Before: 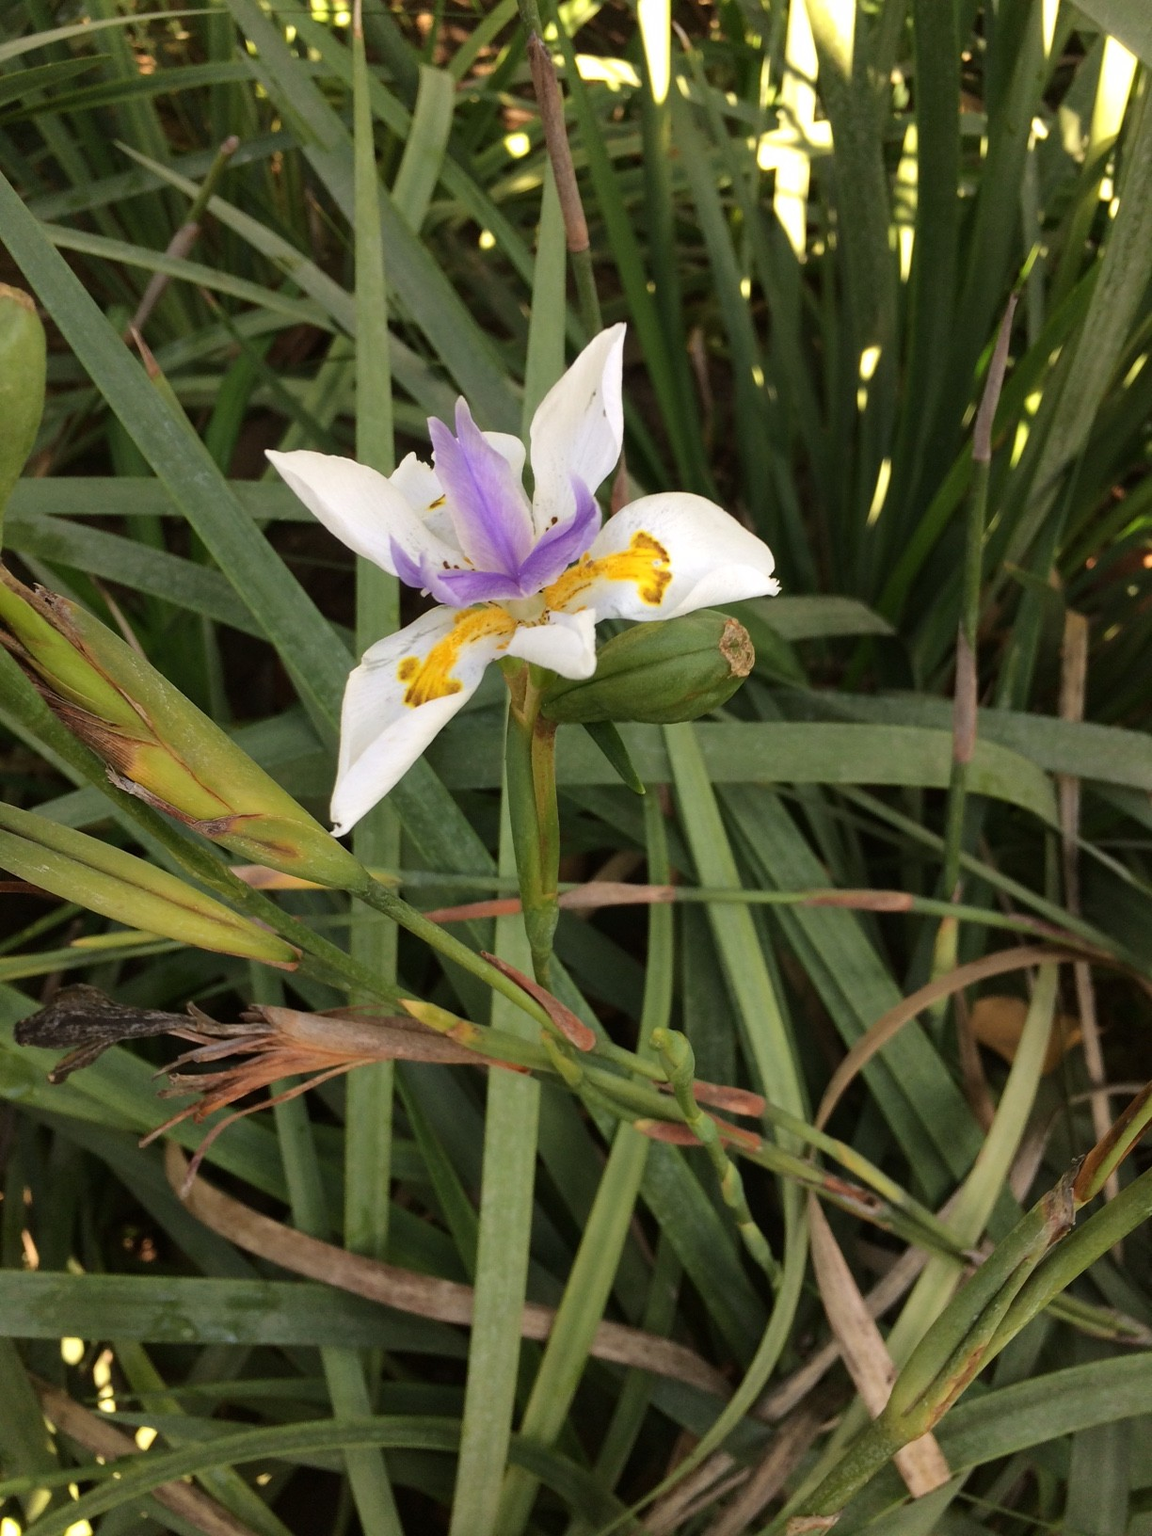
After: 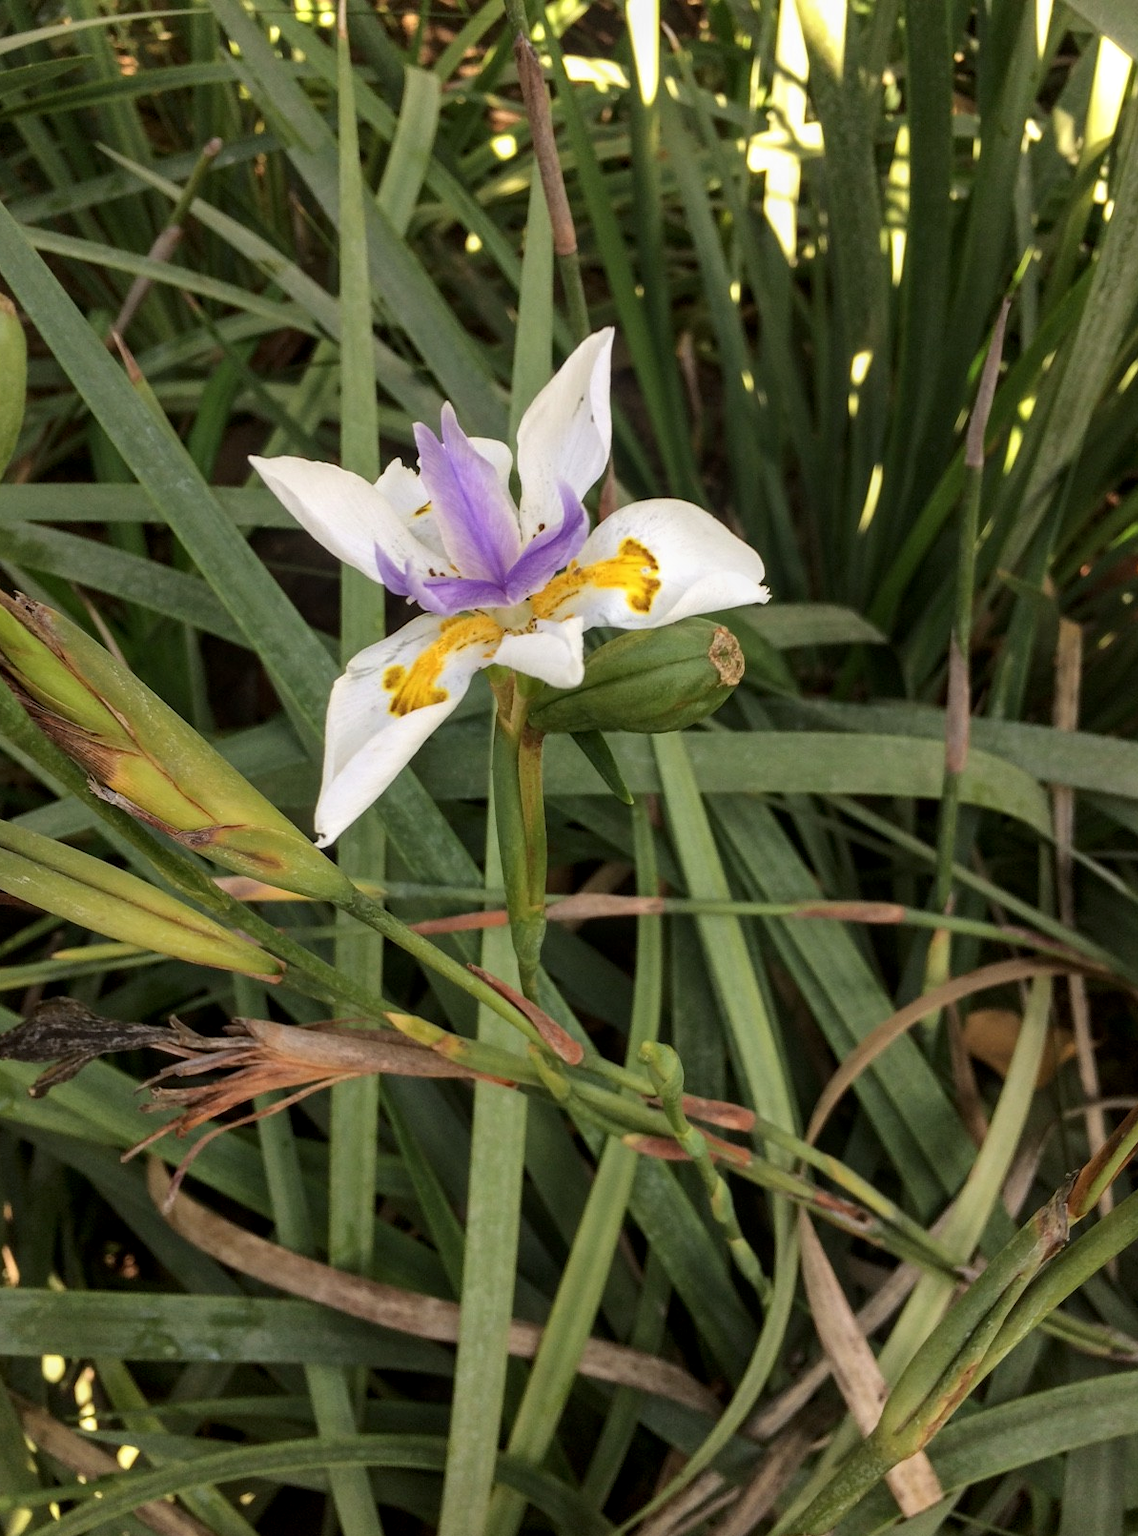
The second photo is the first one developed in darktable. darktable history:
crop and rotate: left 1.774%, right 0.633%, bottom 1.28%
local contrast: on, module defaults
color balance rgb: on, module defaults
